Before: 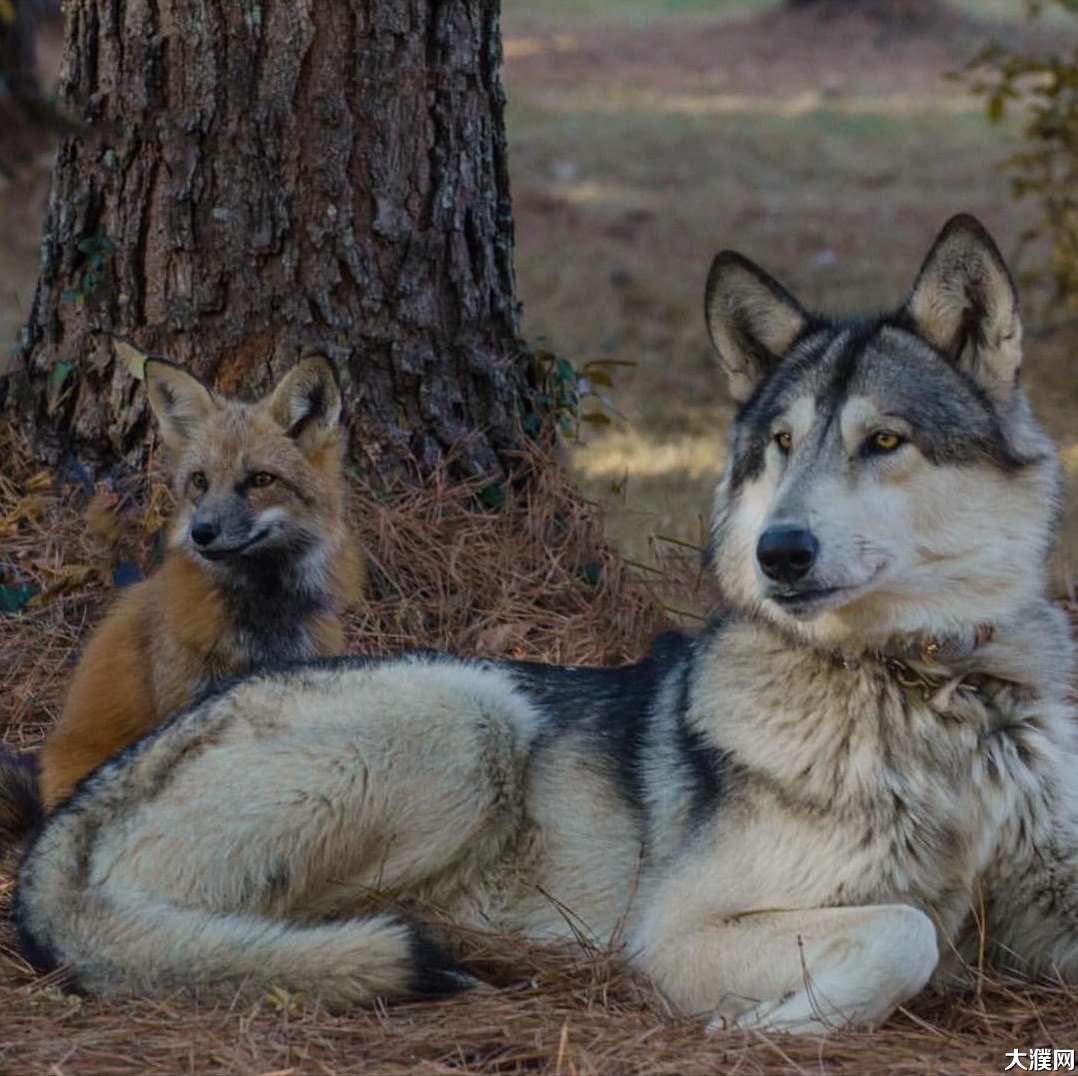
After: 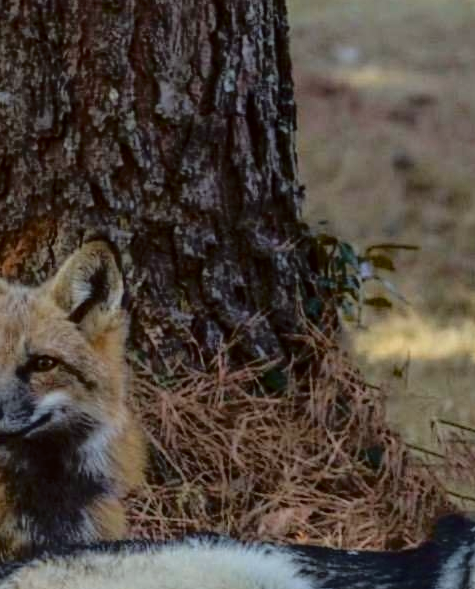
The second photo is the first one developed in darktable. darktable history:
crop: left 20.248%, top 10.86%, right 35.675%, bottom 34.321%
color correction: highlights a* -2.73, highlights b* -2.09, shadows a* 2.41, shadows b* 2.73
tone curve: curves: ch0 [(0, 0) (0.058, 0.039) (0.168, 0.123) (0.282, 0.327) (0.45, 0.534) (0.676, 0.751) (0.89, 0.919) (1, 1)]; ch1 [(0, 0) (0.094, 0.081) (0.285, 0.299) (0.385, 0.403) (0.447, 0.455) (0.495, 0.496) (0.544, 0.552) (0.589, 0.612) (0.722, 0.728) (1, 1)]; ch2 [(0, 0) (0.257, 0.217) (0.43, 0.421) (0.498, 0.507) (0.531, 0.544) (0.56, 0.579) (0.625, 0.66) (1, 1)], color space Lab, independent channels, preserve colors none
local contrast: detail 110%
